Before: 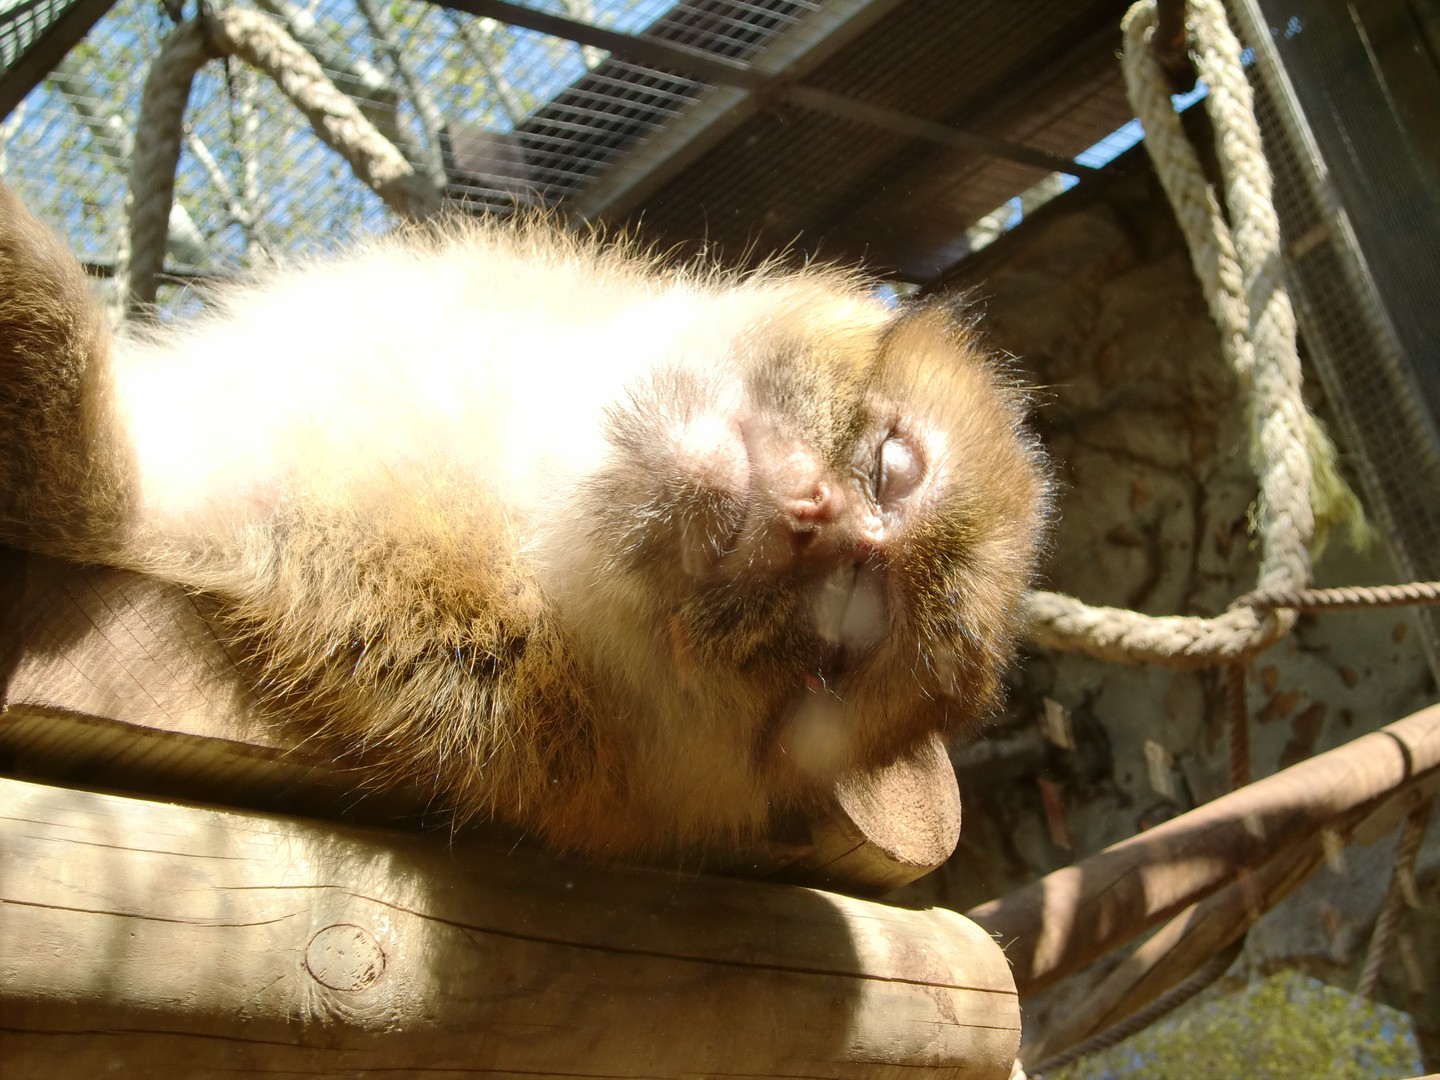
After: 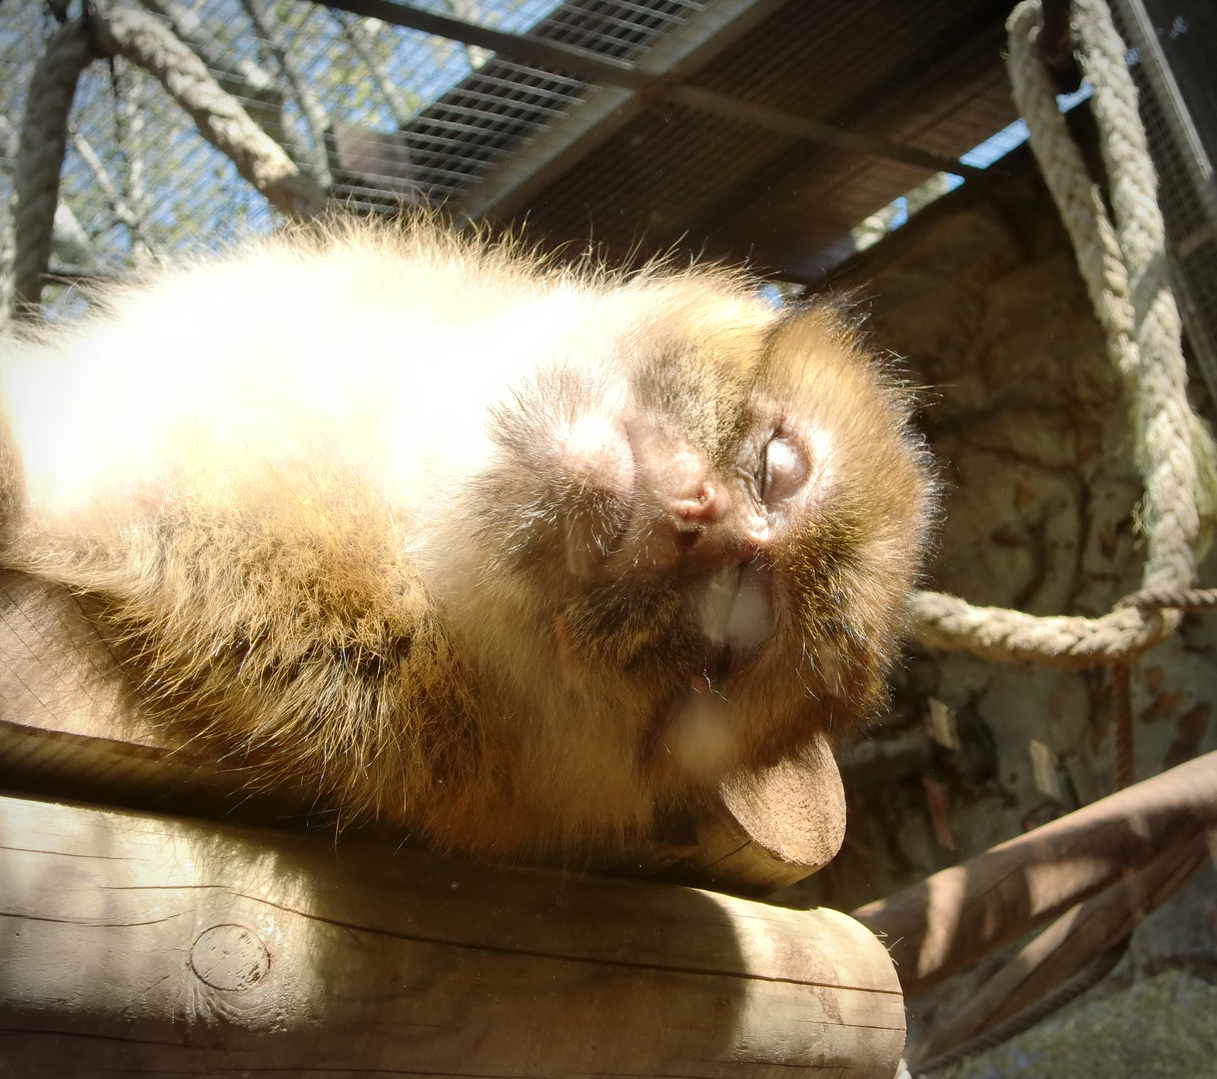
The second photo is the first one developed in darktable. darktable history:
crop: left 8.027%, right 7.404%
vignetting: fall-off start 89.2%, fall-off radius 42.99%, width/height ratio 1.163
